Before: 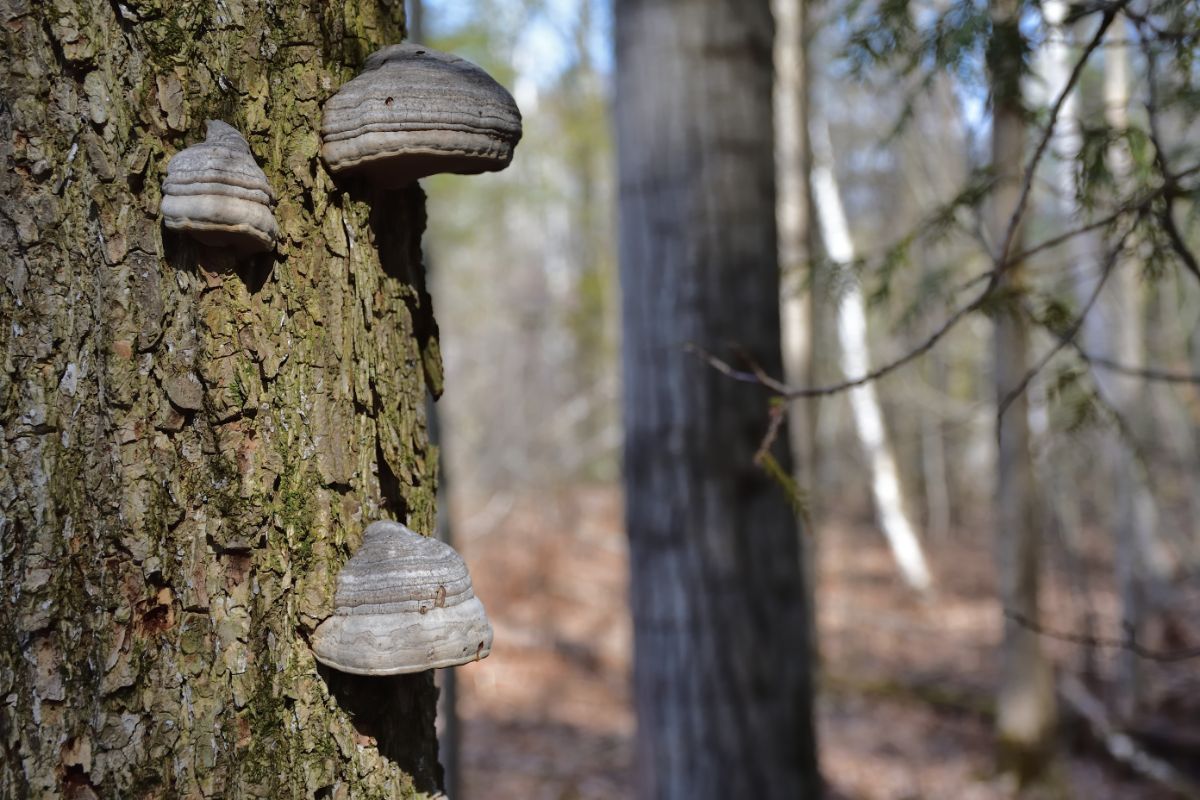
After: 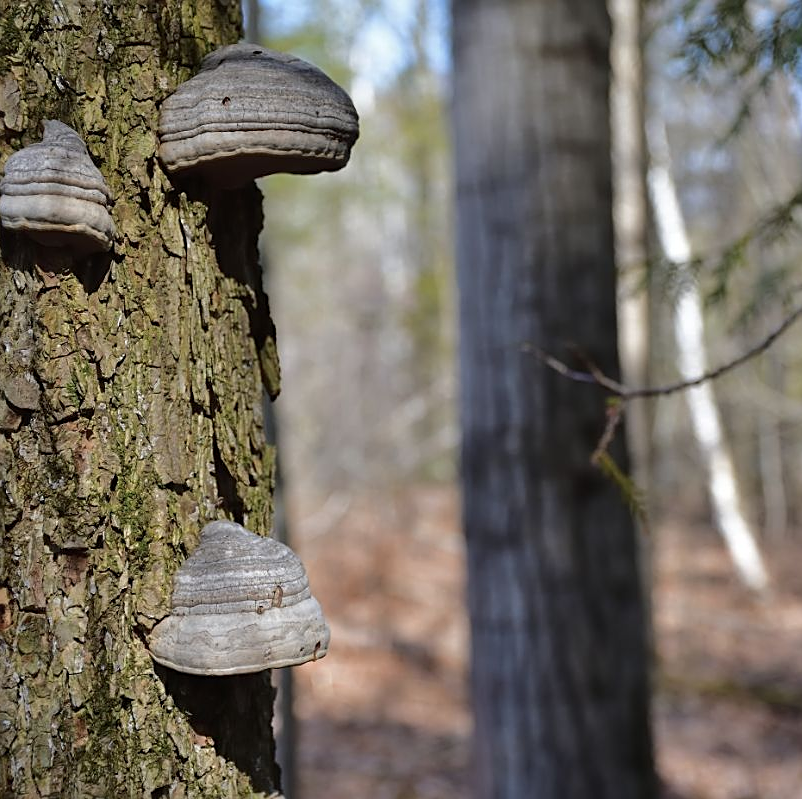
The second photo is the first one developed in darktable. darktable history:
sharpen: on, module defaults
crop and rotate: left 13.627%, right 19.474%
